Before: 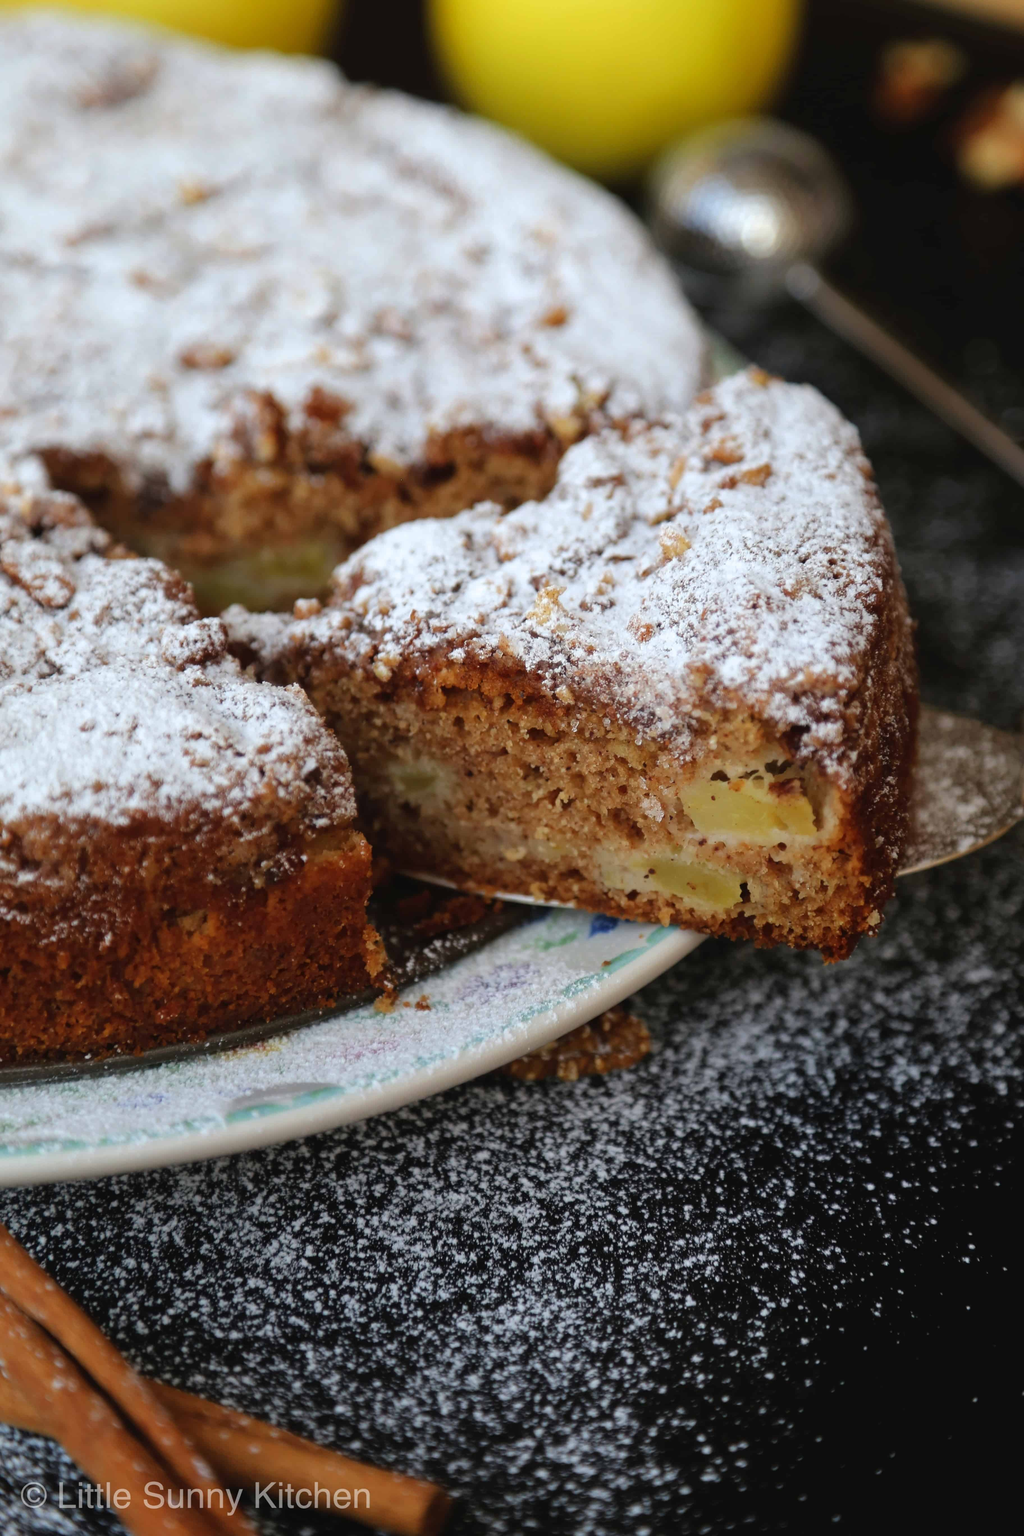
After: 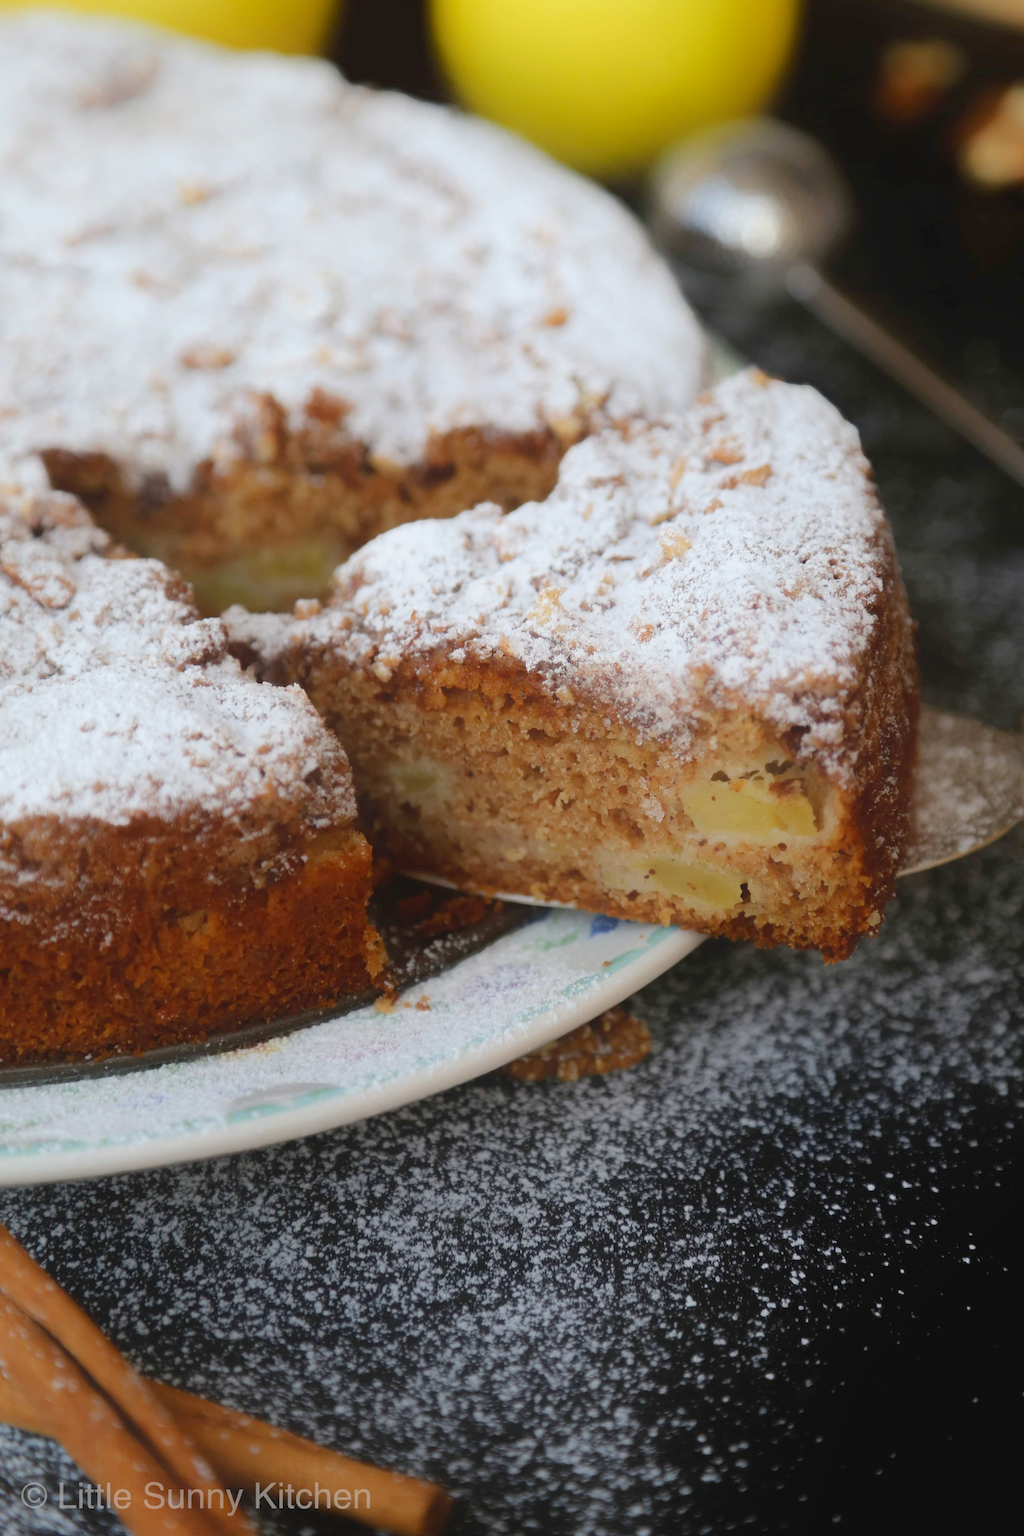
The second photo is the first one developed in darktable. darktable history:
contrast equalizer: y [[0.6 ×6], [0.55 ×6], [0 ×6], [0 ×6], [0 ×6]], mix -0.983
